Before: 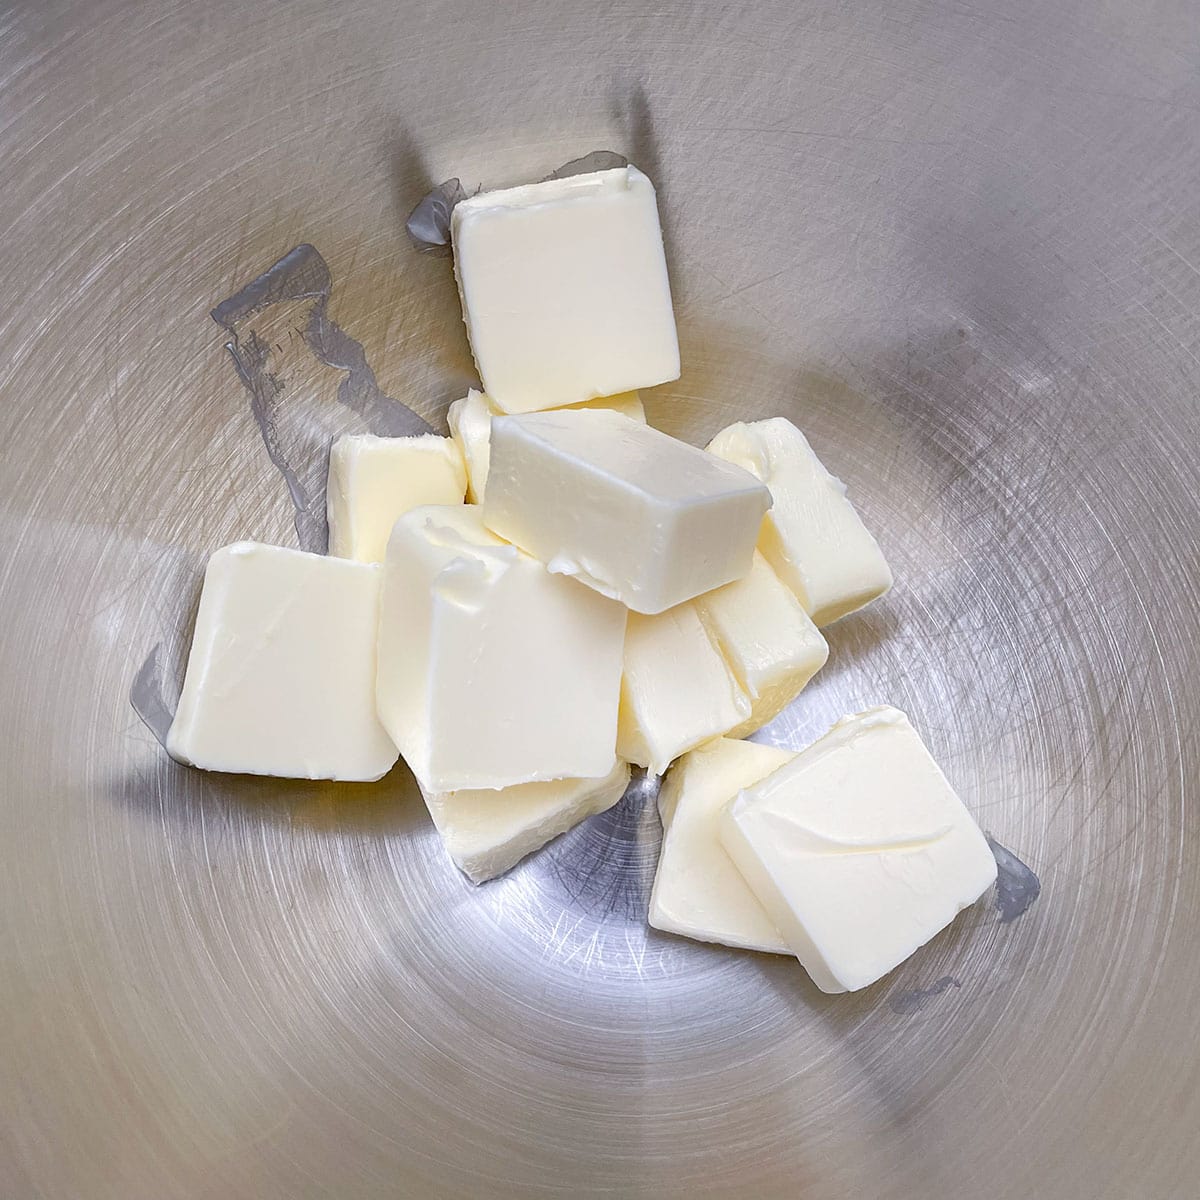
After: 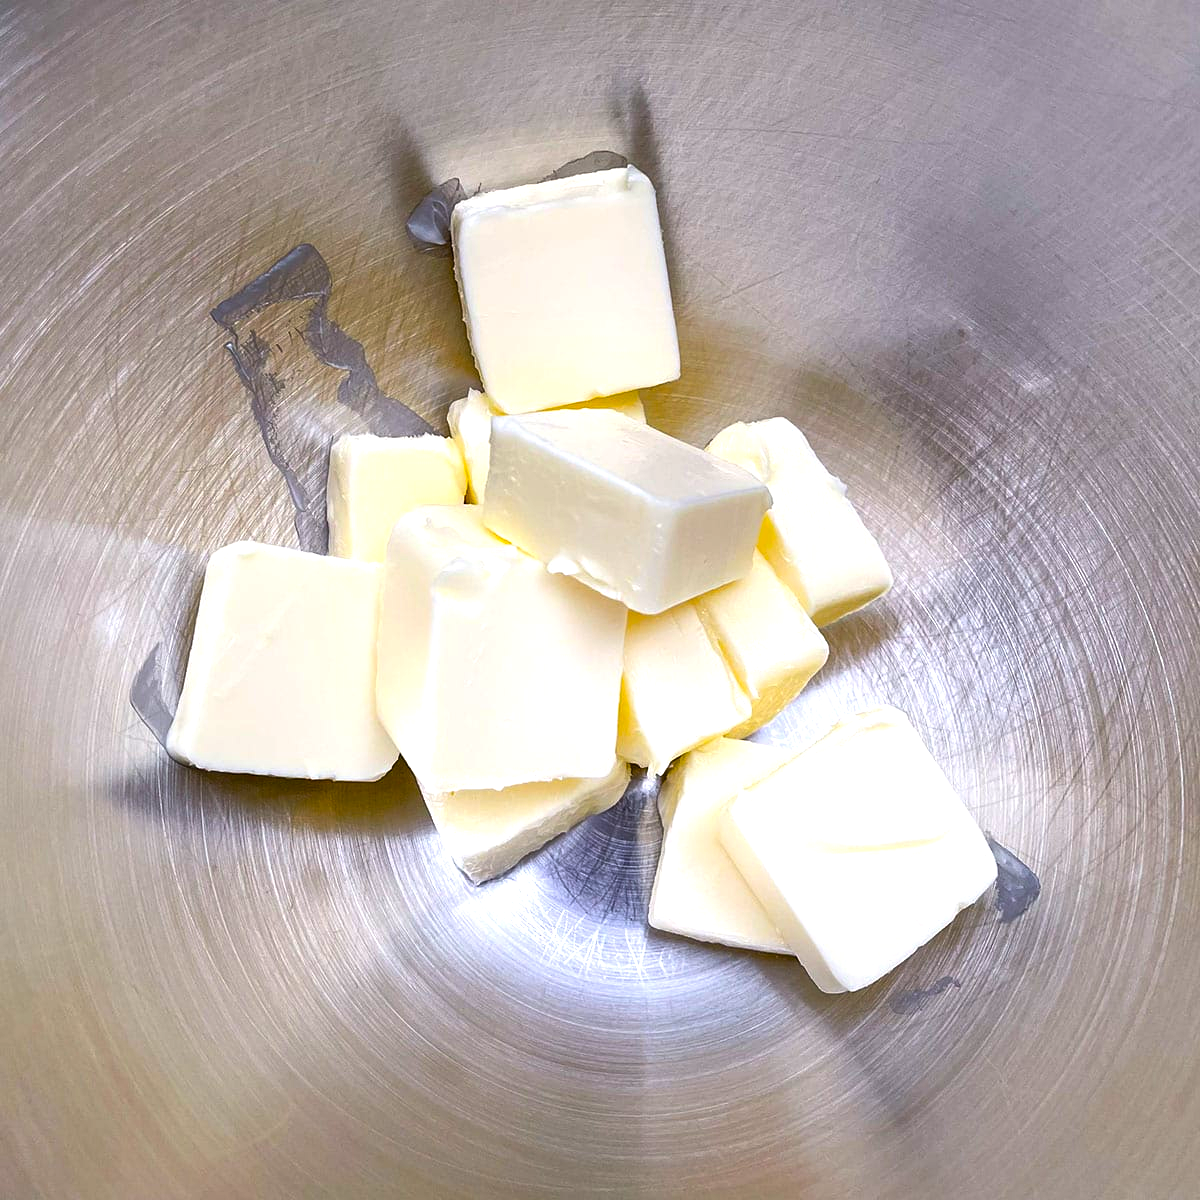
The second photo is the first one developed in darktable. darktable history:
color balance rgb: linear chroma grading › global chroma 9%, perceptual saturation grading › global saturation 36%, perceptual brilliance grading › global brilliance 15%, perceptual brilliance grading › shadows -35%, global vibrance 15%
